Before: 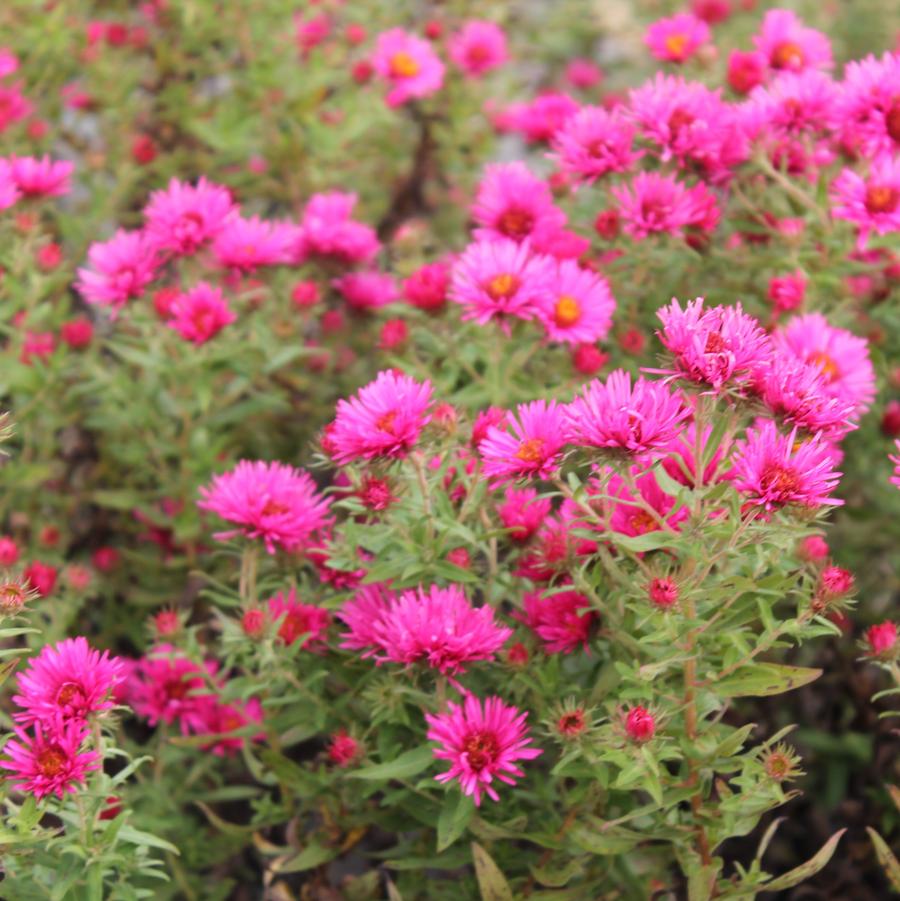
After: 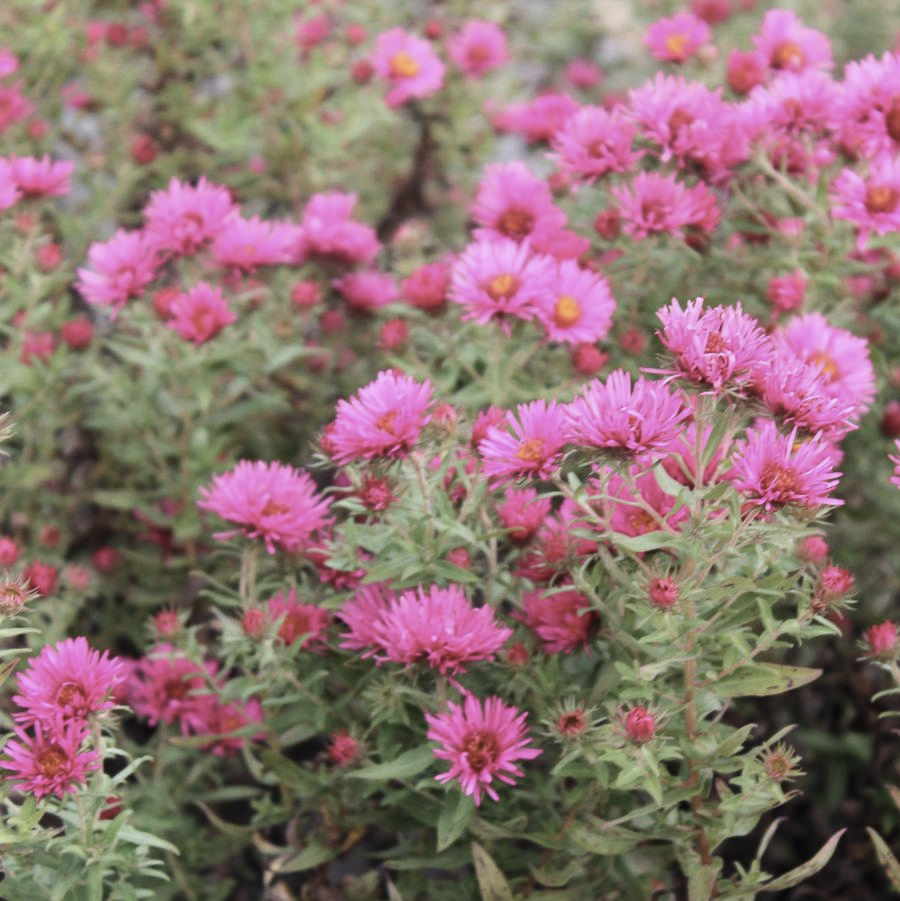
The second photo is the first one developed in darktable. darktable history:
contrast brightness saturation: contrast 0.1, saturation -0.36
color calibration: illuminant as shot in camera, x 0.358, y 0.373, temperature 4628.91 K
